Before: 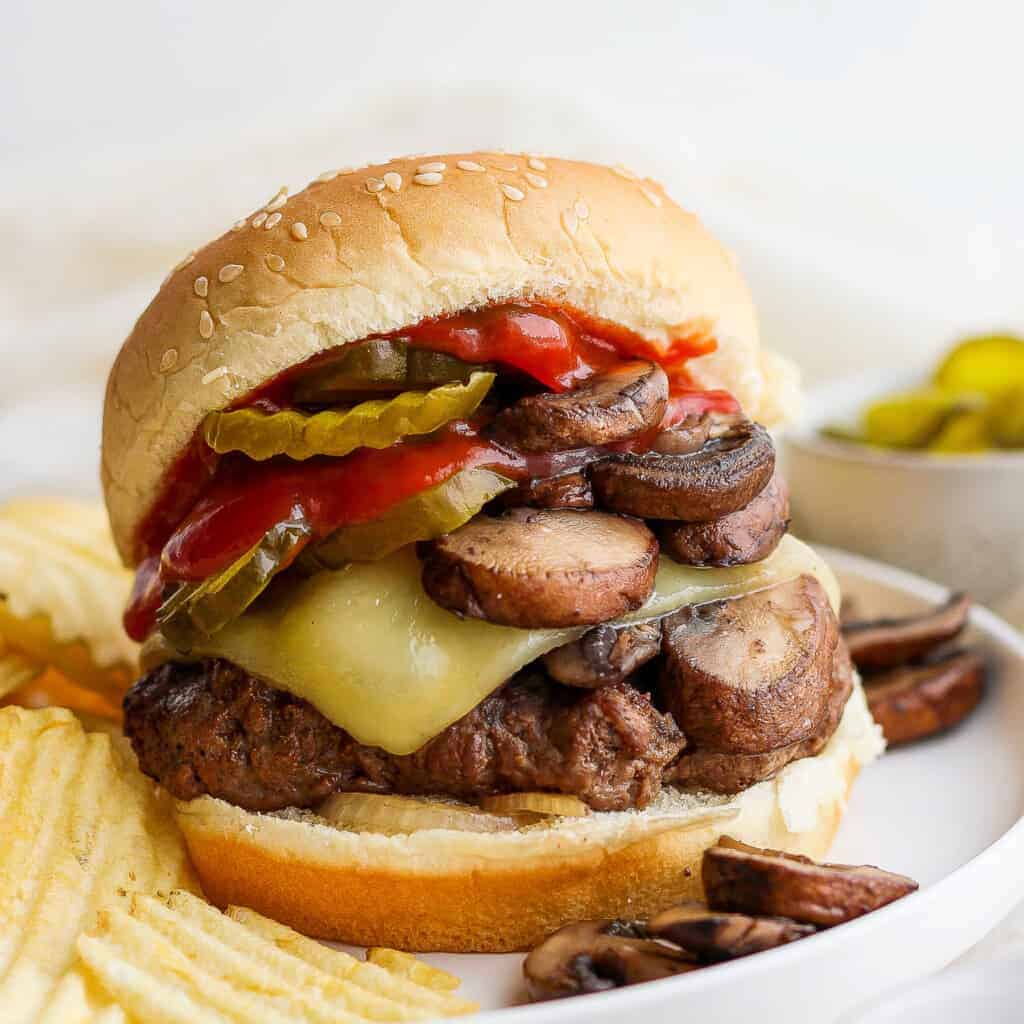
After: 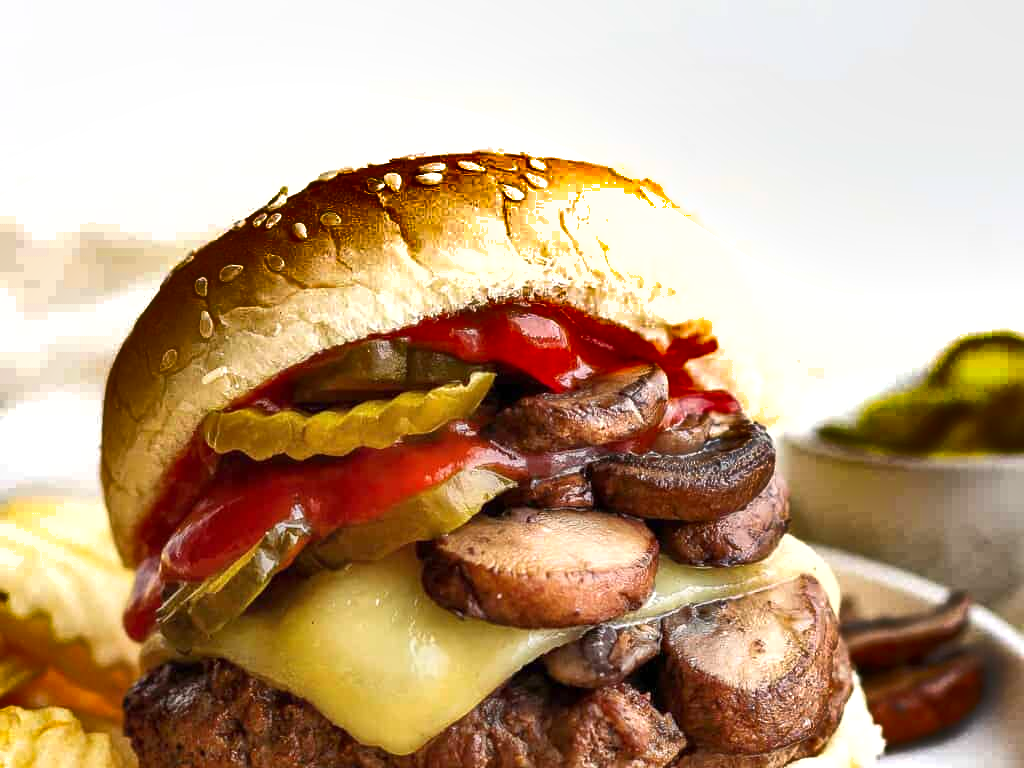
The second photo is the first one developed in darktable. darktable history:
crop: bottom 24.988%
shadows and highlights: shadows 20.91, highlights -82.73, soften with gaussian
exposure: exposure 0.493 EV, compensate highlight preservation false
